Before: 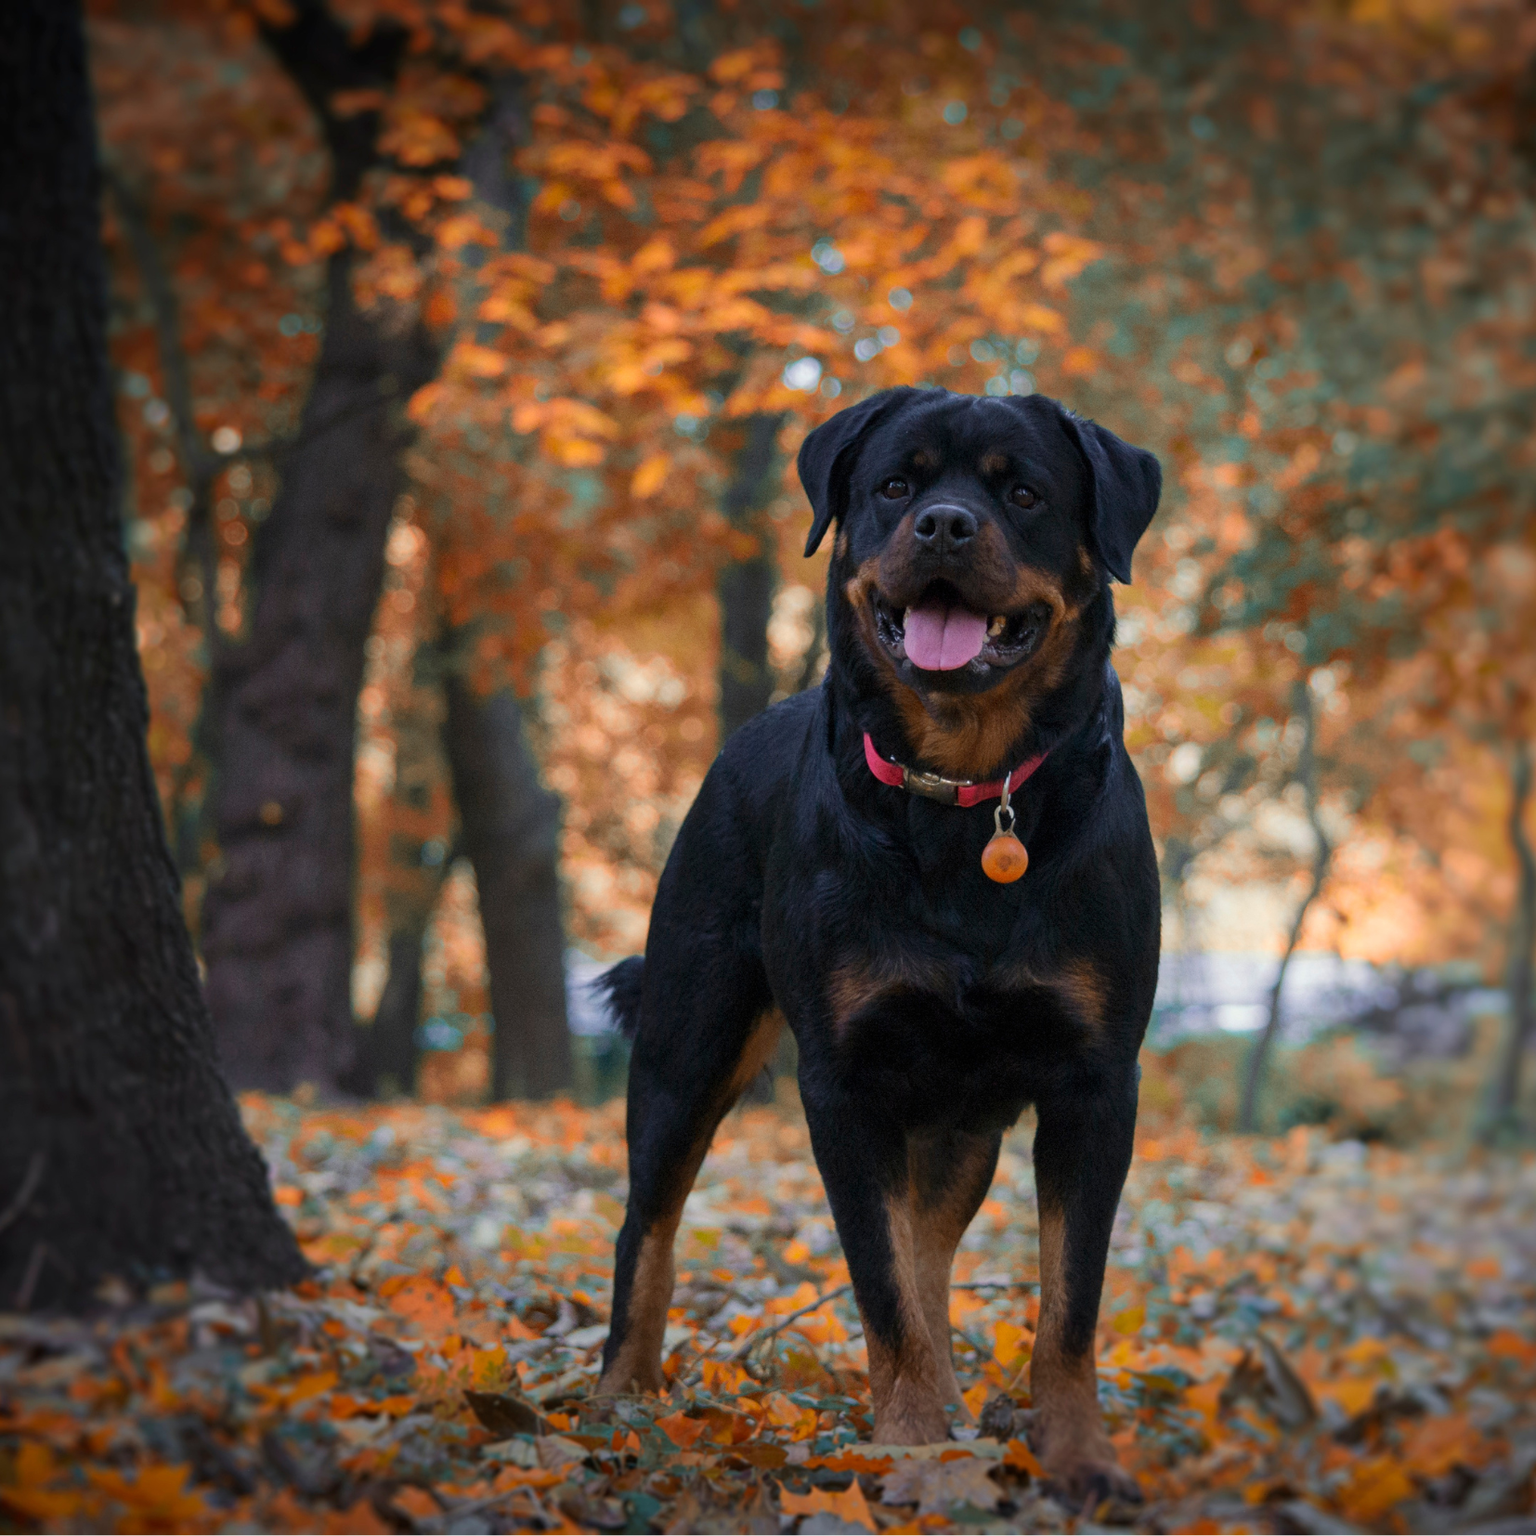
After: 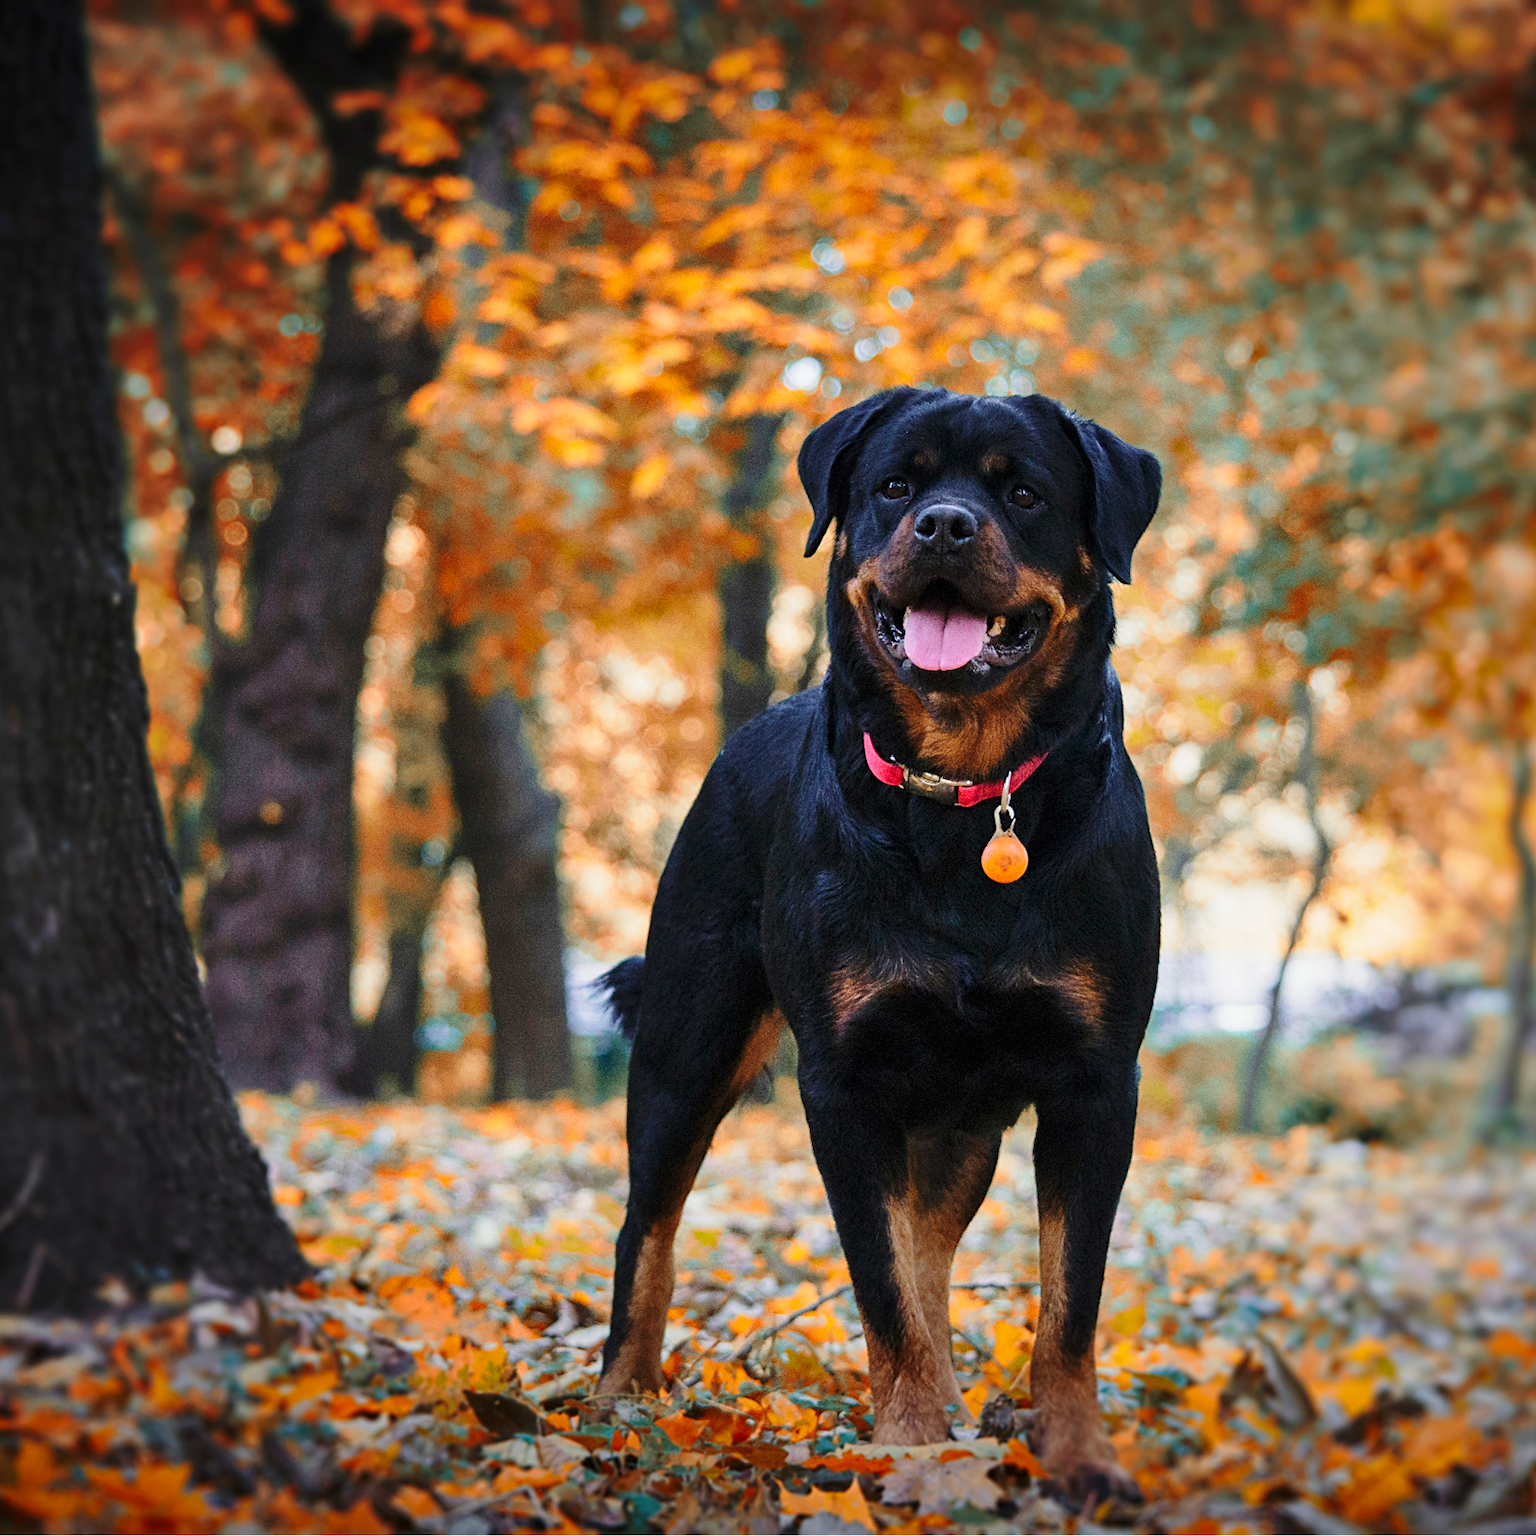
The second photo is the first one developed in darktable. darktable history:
shadows and highlights: shadows 43.71, white point adjustment -1.46, soften with gaussian
sharpen: on, module defaults
base curve: curves: ch0 [(0, 0) (0.028, 0.03) (0.121, 0.232) (0.46, 0.748) (0.859, 0.968) (1, 1)], preserve colors none
